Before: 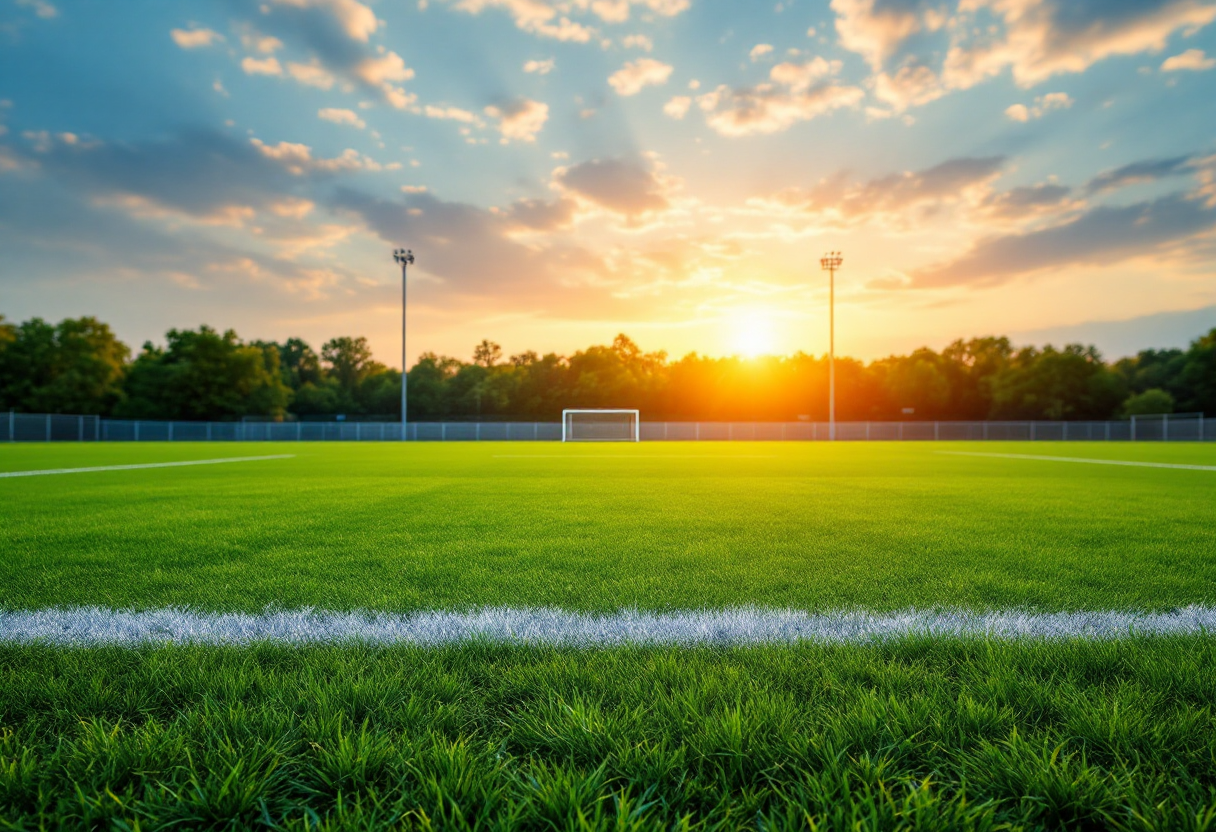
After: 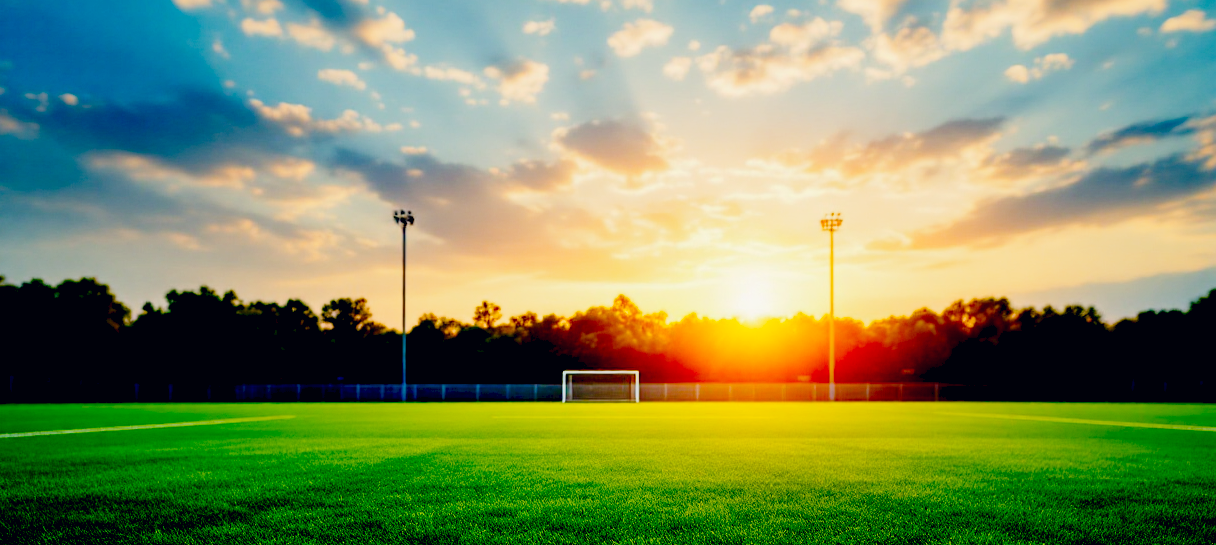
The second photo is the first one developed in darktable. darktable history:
tone curve: curves: ch0 [(0, 0) (0.003, 0.042) (0.011, 0.043) (0.025, 0.047) (0.044, 0.059) (0.069, 0.07) (0.1, 0.085) (0.136, 0.107) (0.177, 0.139) (0.224, 0.185) (0.277, 0.258) (0.335, 0.34) (0.399, 0.434) (0.468, 0.526) (0.543, 0.623) (0.623, 0.709) (0.709, 0.794) (0.801, 0.866) (0.898, 0.919) (1, 1)], preserve colors none
exposure: black level correction 0.1, exposure -0.09 EV, compensate exposure bias true, compensate highlight preservation false
crop and rotate: top 4.727%, bottom 29.718%
color correction: highlights a* 0.346, highlights b* 2.69, shadows a* -0.716, shadows b* -4.17
